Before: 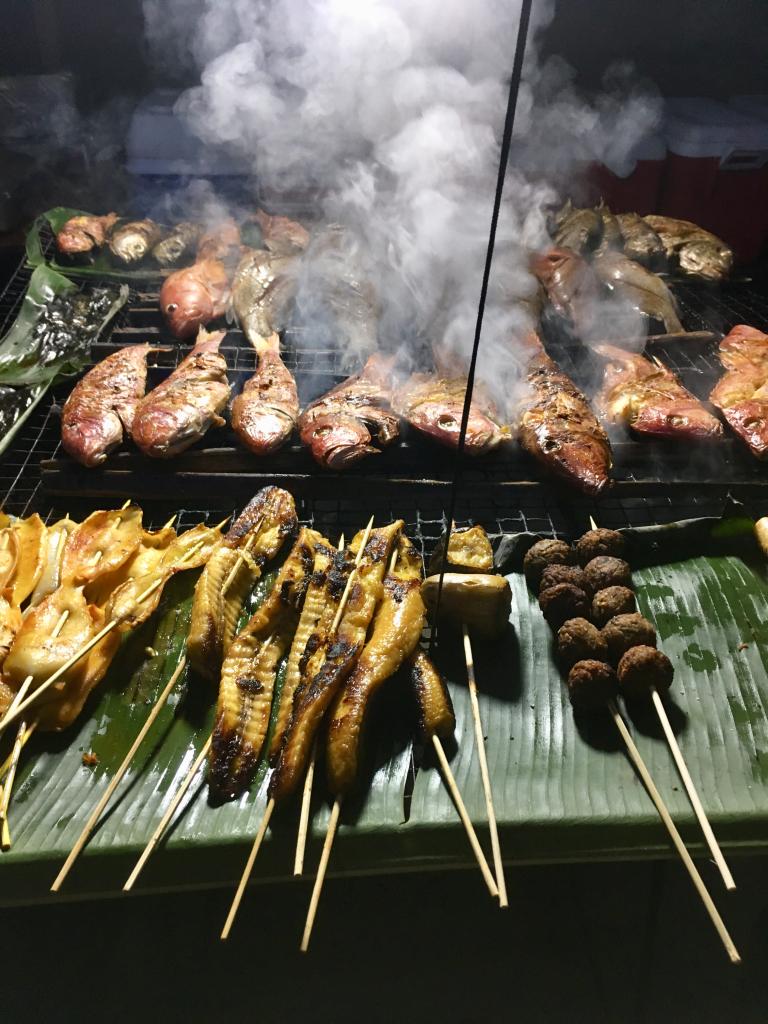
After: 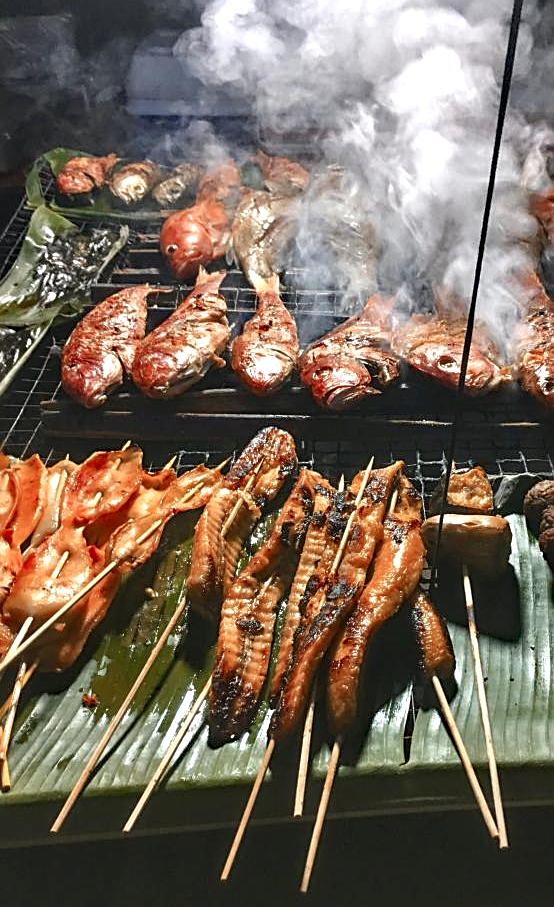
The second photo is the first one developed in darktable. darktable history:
crop: top 5.8%, right 27.839%, bottom 5.599%
exposure: black level correction -0.002, exposure 0.536 EV, compensate highlight preservation false
sharpen: on, module defaults
color zones: curves: ch0 [(0, 0.299) (0.25, 0.383) (0.456, 0.352) (0.736, 0.571)]; ch1 [(0, 0.63) (0.151, 0.568) (0.254, 0.416) (0.47, 0.558) (0.732, 0.37) (0.909, 0.492)]; ch2 [(0.004, 0.604) (0.158, 0.443) (0.257, 0.403) (0.761, 0.468)]
local contrast: on, module defaults
haze removal: compatibility mode true, adaptive false
shadows and highlights: radius 90.8, shadows -14.43, white point adjustment 0.256, highlights 31.85, compress 48.37%, soften with gaussian
